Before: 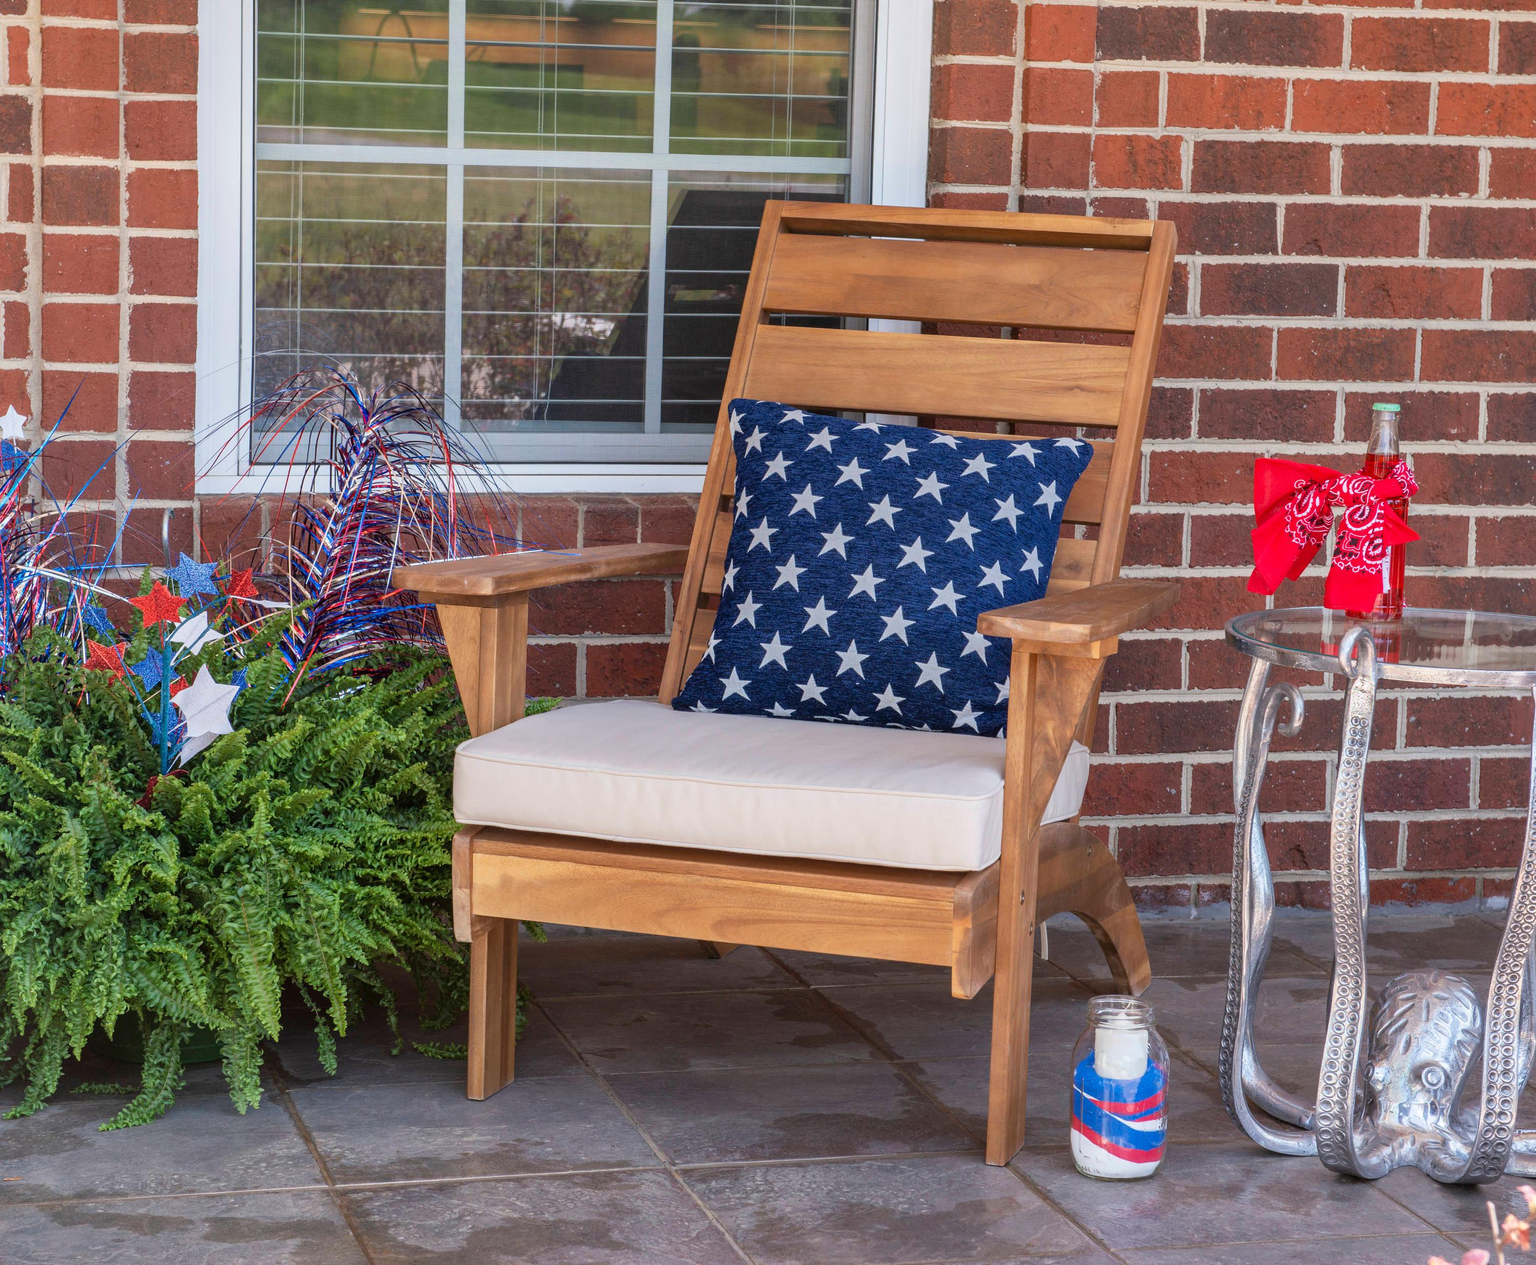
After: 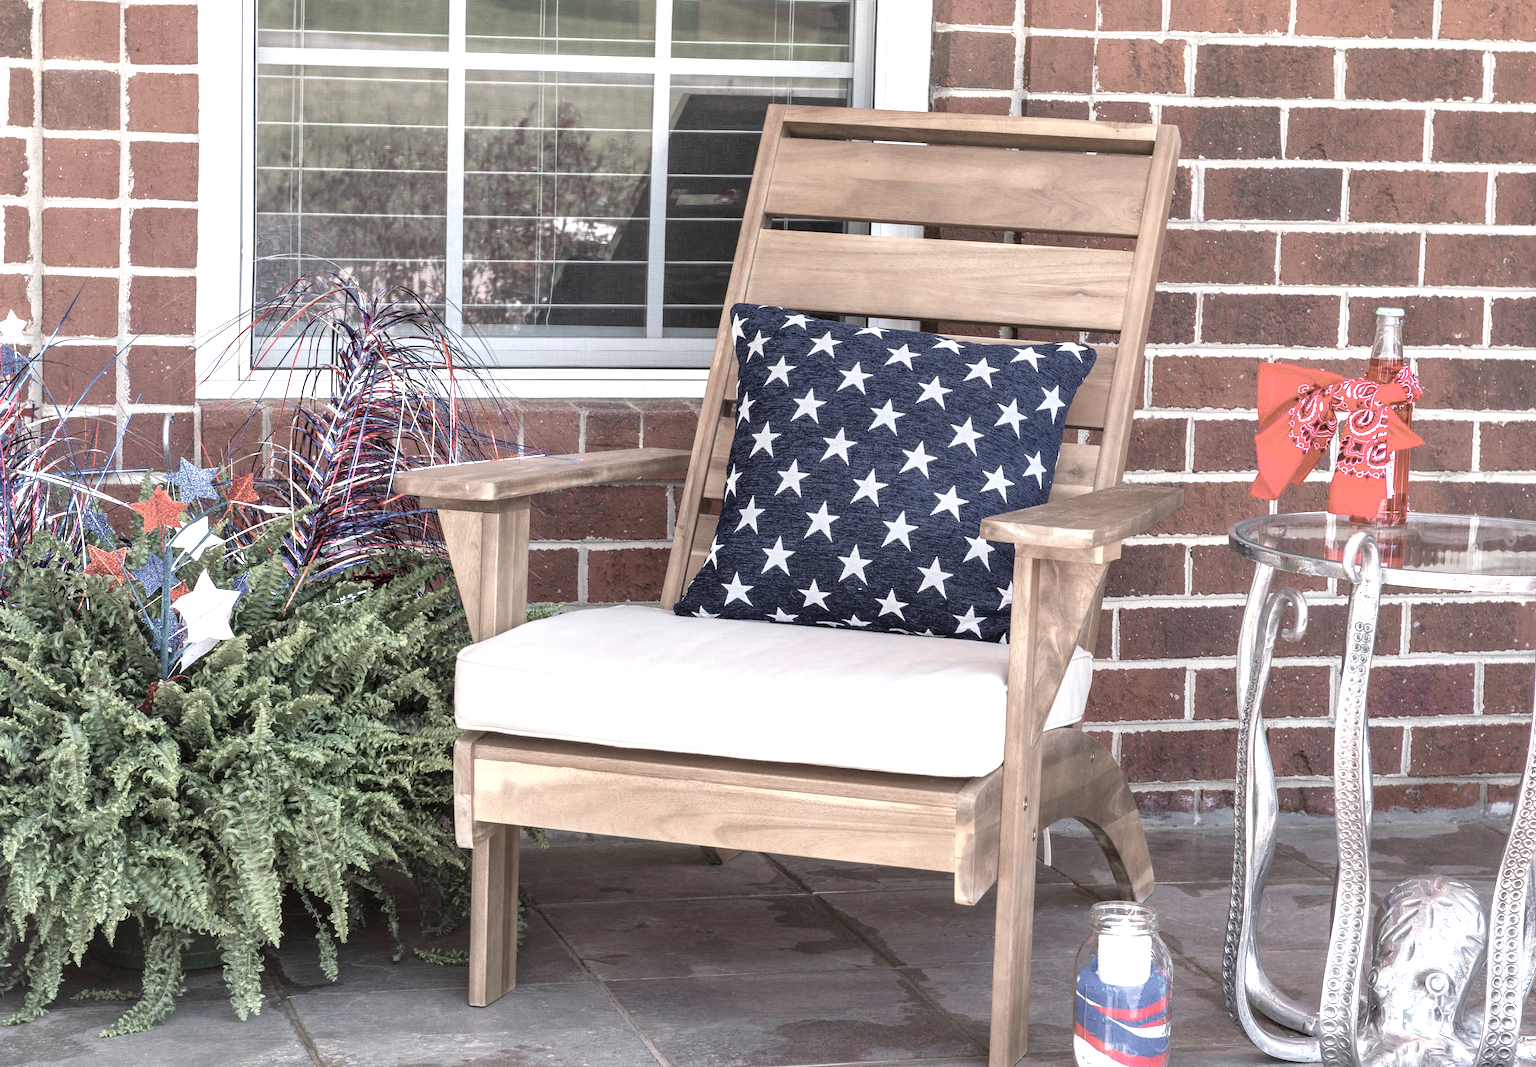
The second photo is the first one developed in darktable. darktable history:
crop: top 7.625%, bottom 8.027%
color zones: curves: ch1 [(0, 0.34) (0.143, 0.164) (0.286, 0.152) (0.429, 0.176) (0.571, 0.173) (0.714, 0.188) (0.857, 0.199) (1, 0.34)]
exposure: black level correction 0.001, exposure 0.955 EV, compensate exposure bias true, compensate highlight preservation false
